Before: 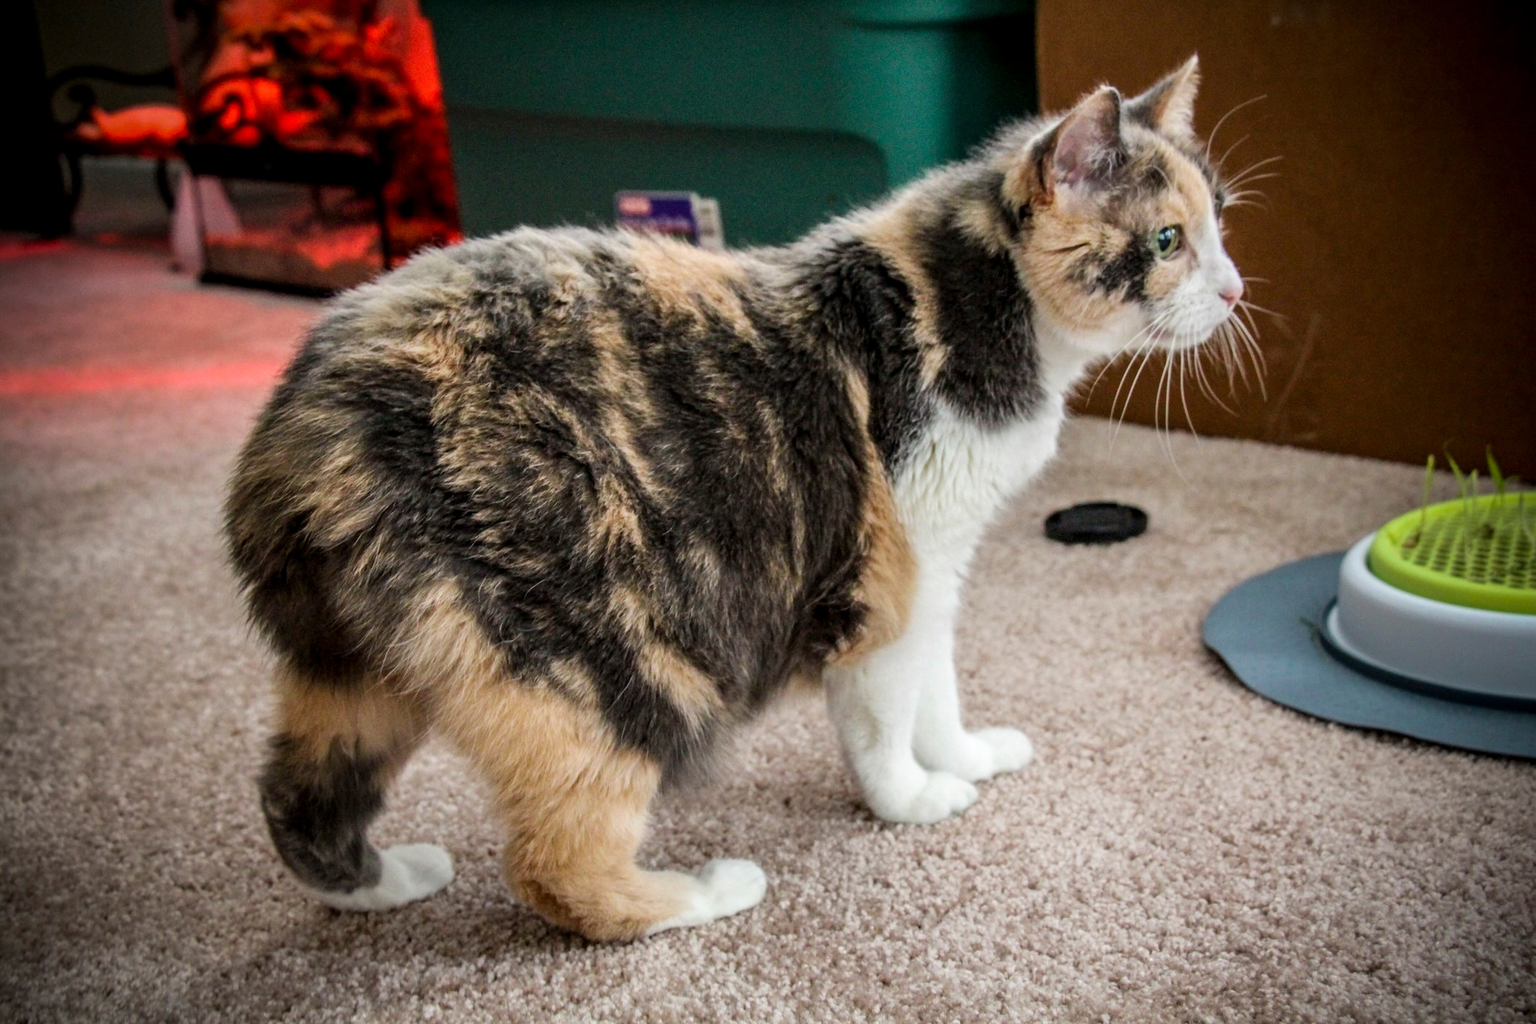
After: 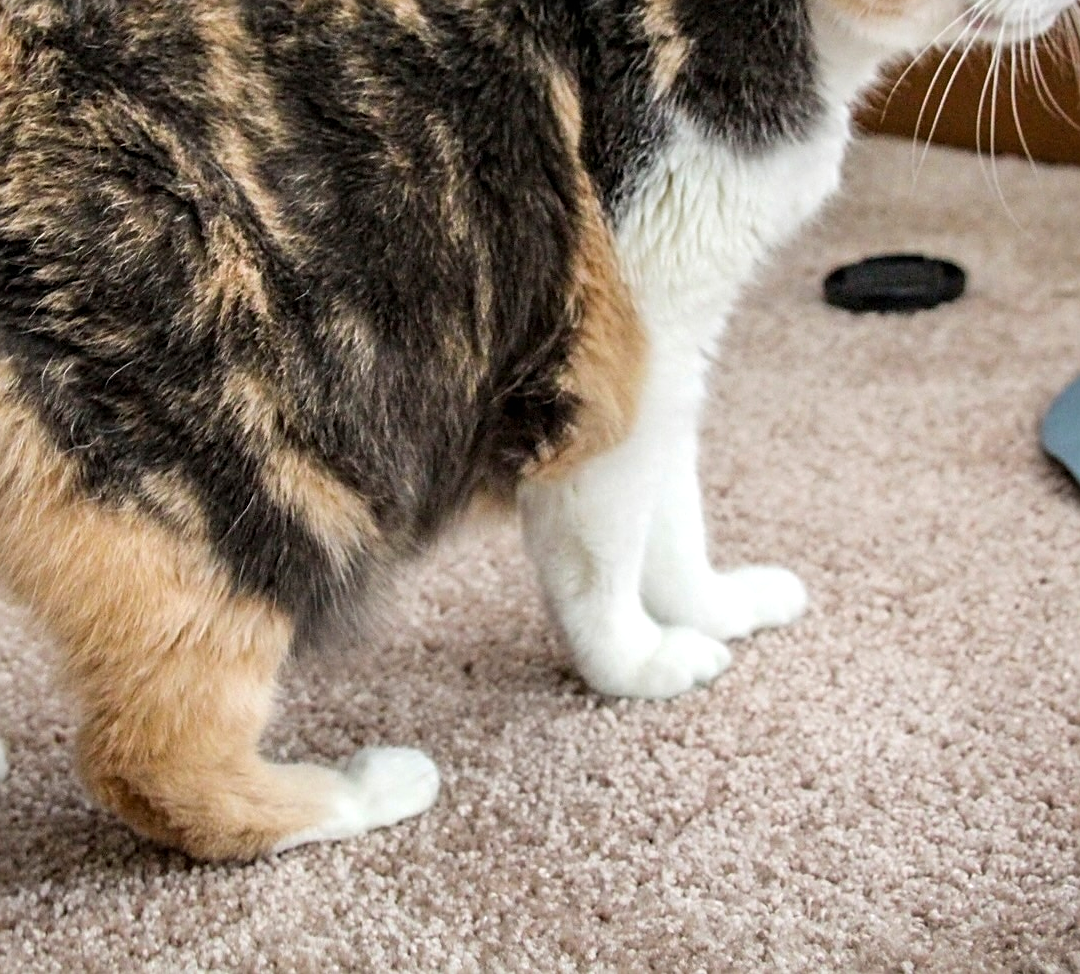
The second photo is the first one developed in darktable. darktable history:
sharpen: on, module defaults
crop and rotate: left 29.207%, top 31.05%, right 19.854%
exposure: black level correction 0, exposure 0.199 EV, compensate highlight preservation false
